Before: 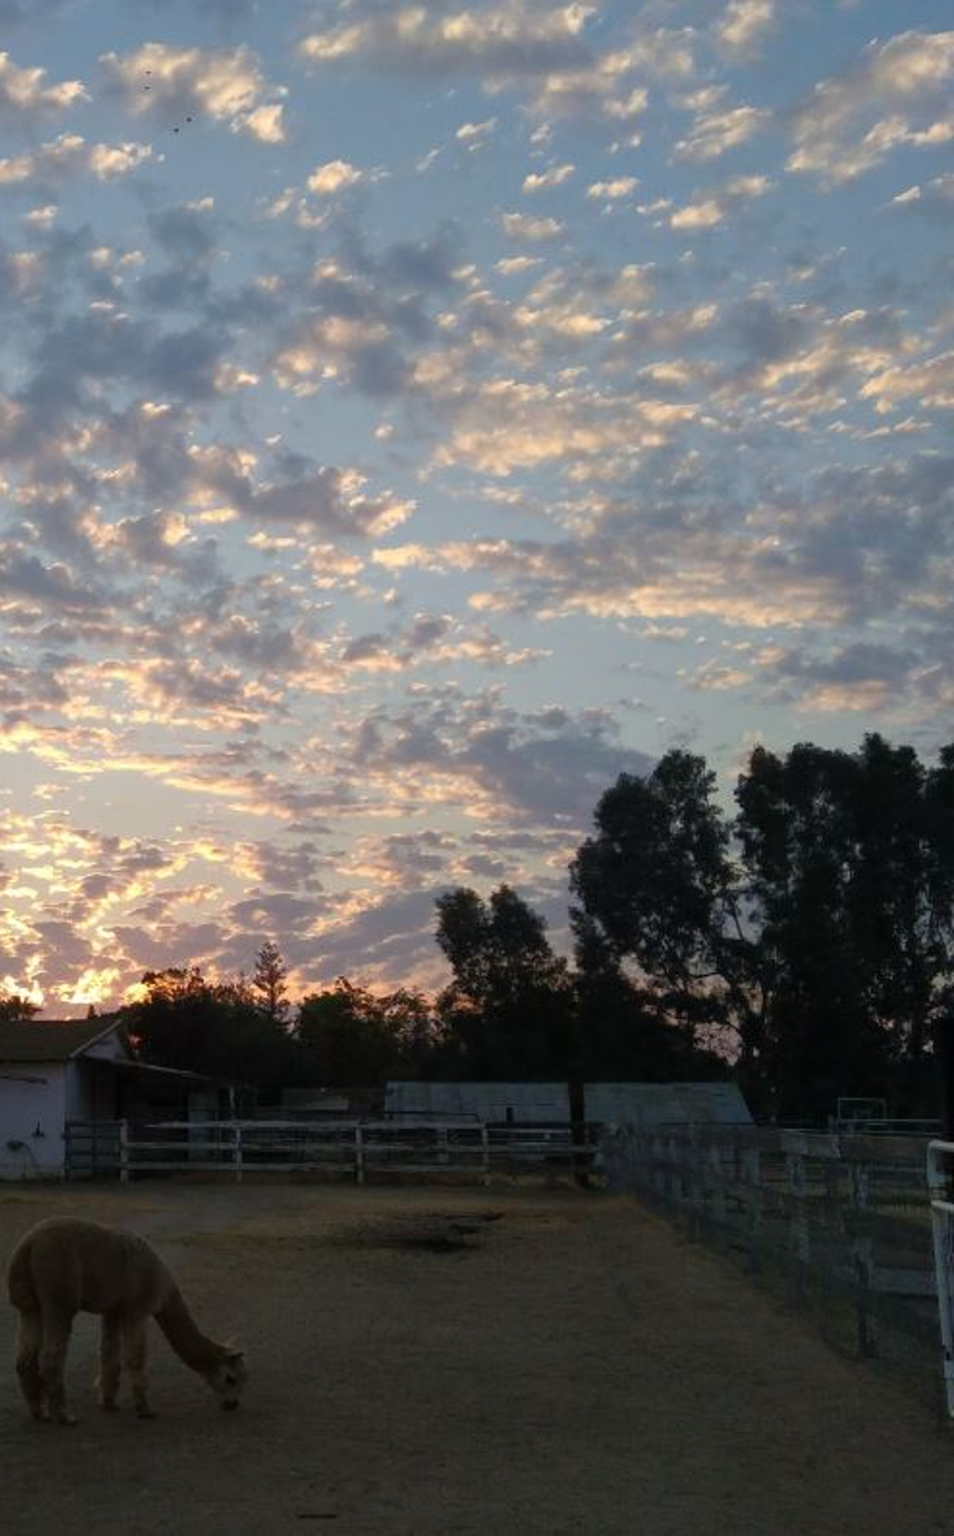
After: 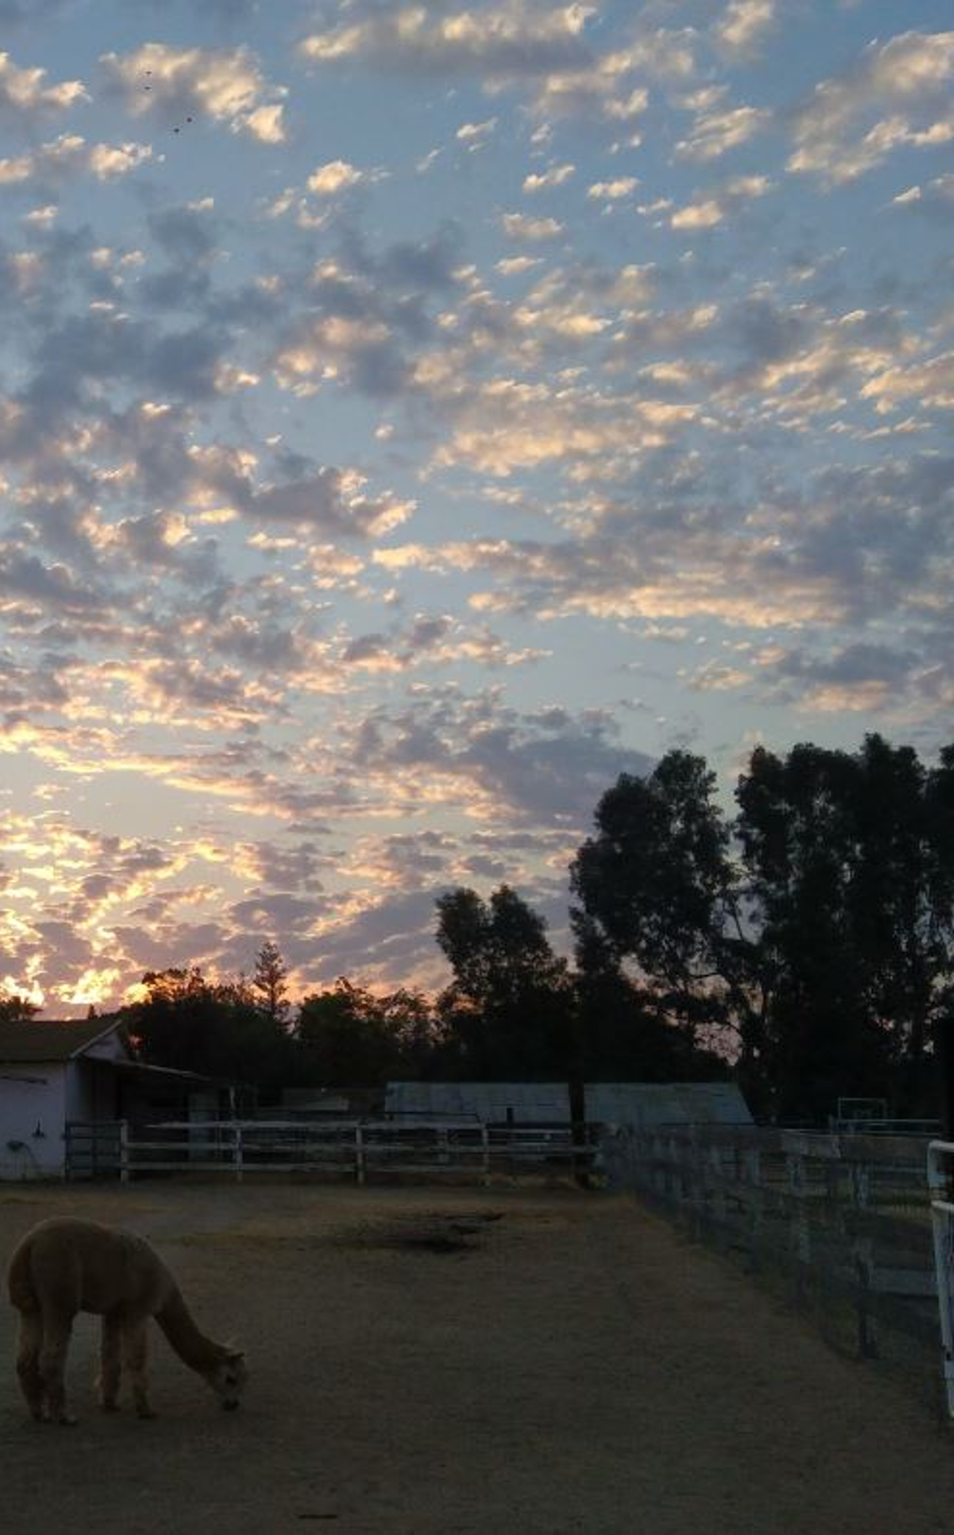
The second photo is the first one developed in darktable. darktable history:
color correction: highlights a* -0.137, highlights b* 0.137
